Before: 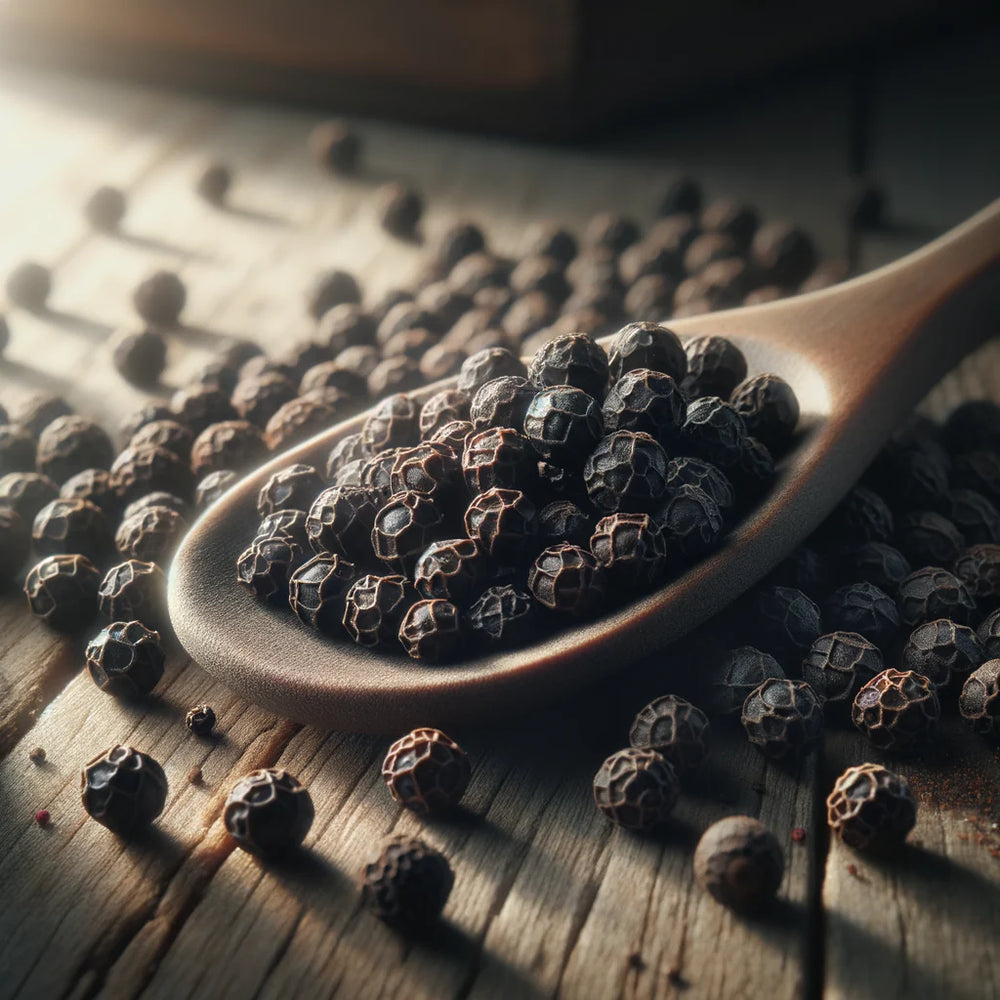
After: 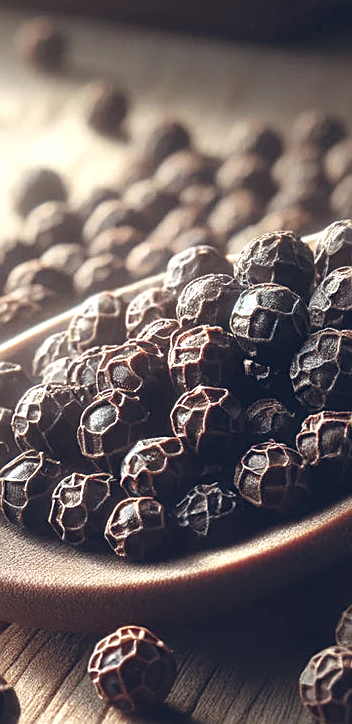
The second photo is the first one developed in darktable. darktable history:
sharpen: on, module defaults
exposure: exposure 0.6 EV, compensate highlight preservation false
crop and rotate: left 29.476%, top 10.214%, right 35.32%, bottom 17.333%
color balance rgb: shadows lift › chroma 9.92%, shadows lift › hue 45.12°, power › luminance 3.26%, power › hue 231.93°, global offset › luminance 0.4%, global offset › chroma 0.21%, global offset › hue 255.02°
